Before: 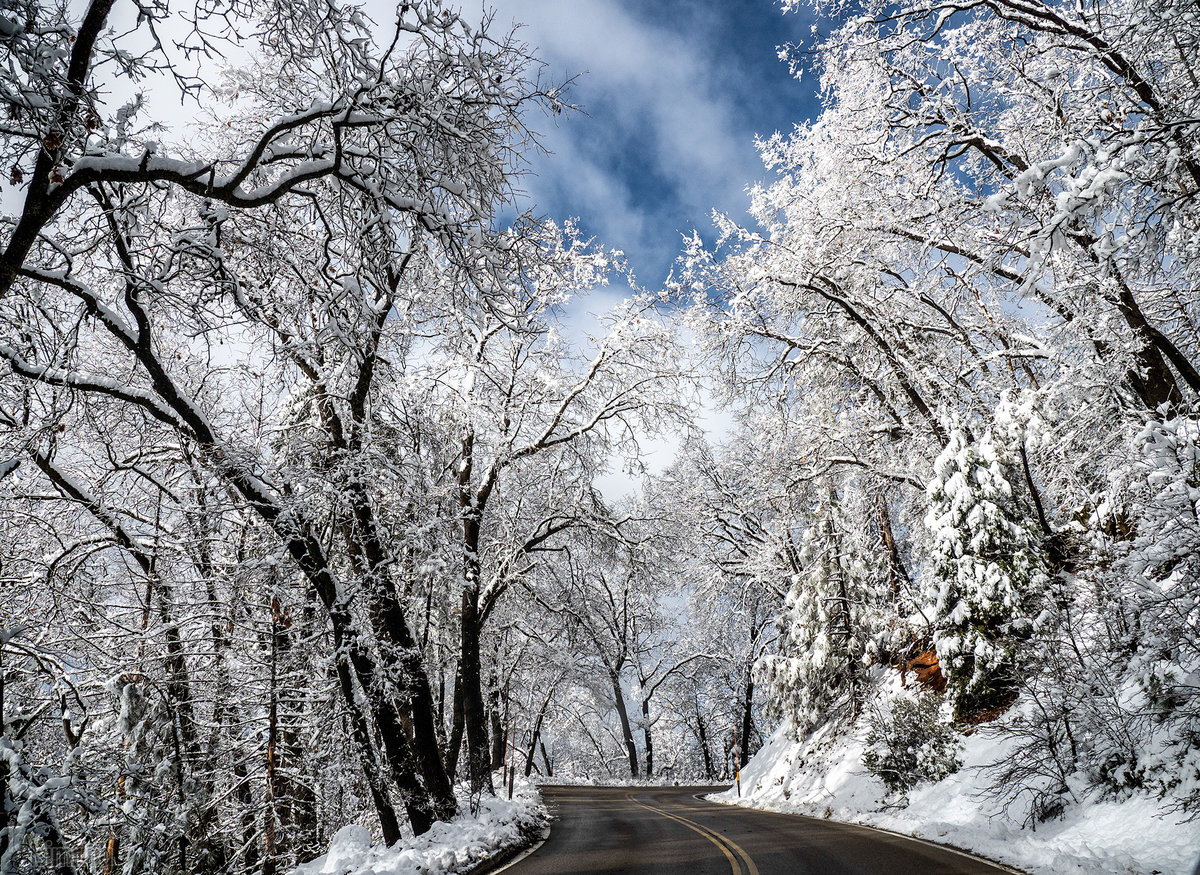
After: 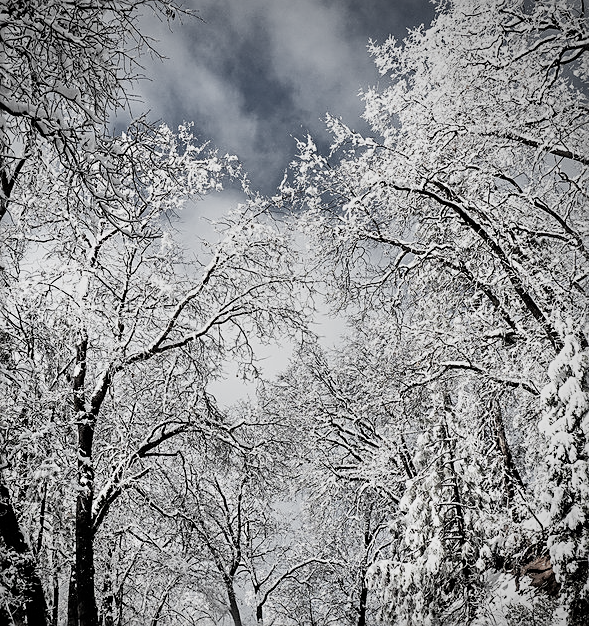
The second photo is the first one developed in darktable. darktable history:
exposure: exposure 0.513 EV, compensate highlight preservation false
crop: left 32.221%, top 10.929%, right 18.643%, bottom 17.454%
shadows and highlights: shadows 24.22, highlights -78.52, soften with gaussian
filmic rgb: black relative exposure -7.84 EV, white relative exposure 4.3 EV, hardness 3.85
sharpen: on, module defaults
color correction: highlights b* 0.002, saturation 0.33
vignetting: fall-off radius 60.99%, center (-0.077, 0.065)
